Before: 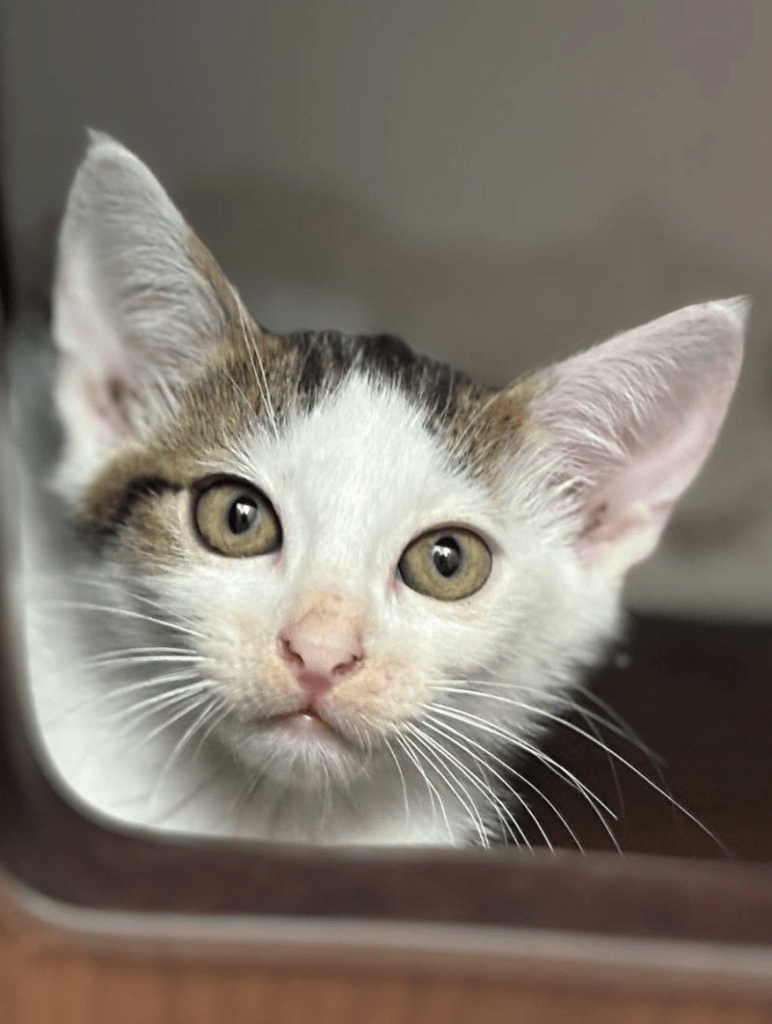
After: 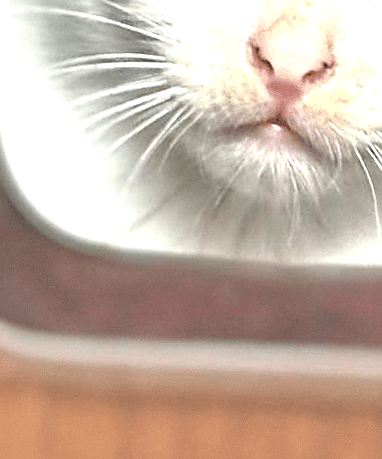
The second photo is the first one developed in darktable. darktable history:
sharpen: radius 1.4, amount 1.25, threshold 0.7
crop and rotate: top 54.778%, right 46.61%, bottom 0.159%
rotate and perspective: rotation 0.215°, lens shift (vertical) -0.139, crop left 0.069, crop right 0.939, crop top 0.002, crop bottom 0.996
grain: coarseness 0.09 ISO, strength 10%
tone equalizer: -7 EV 0.15 EV, -6 EV 0.6 EV, -5 EV 1.15 EV, -4 EV 1.33 EV, -3 EV 1.15 EV, -2 EV 0.6 EV, -1 EV 0.15 EV, mask exposure compensation -0.5 EV
exposure: exposure 0.935 EV, compensate highlight preservation false
